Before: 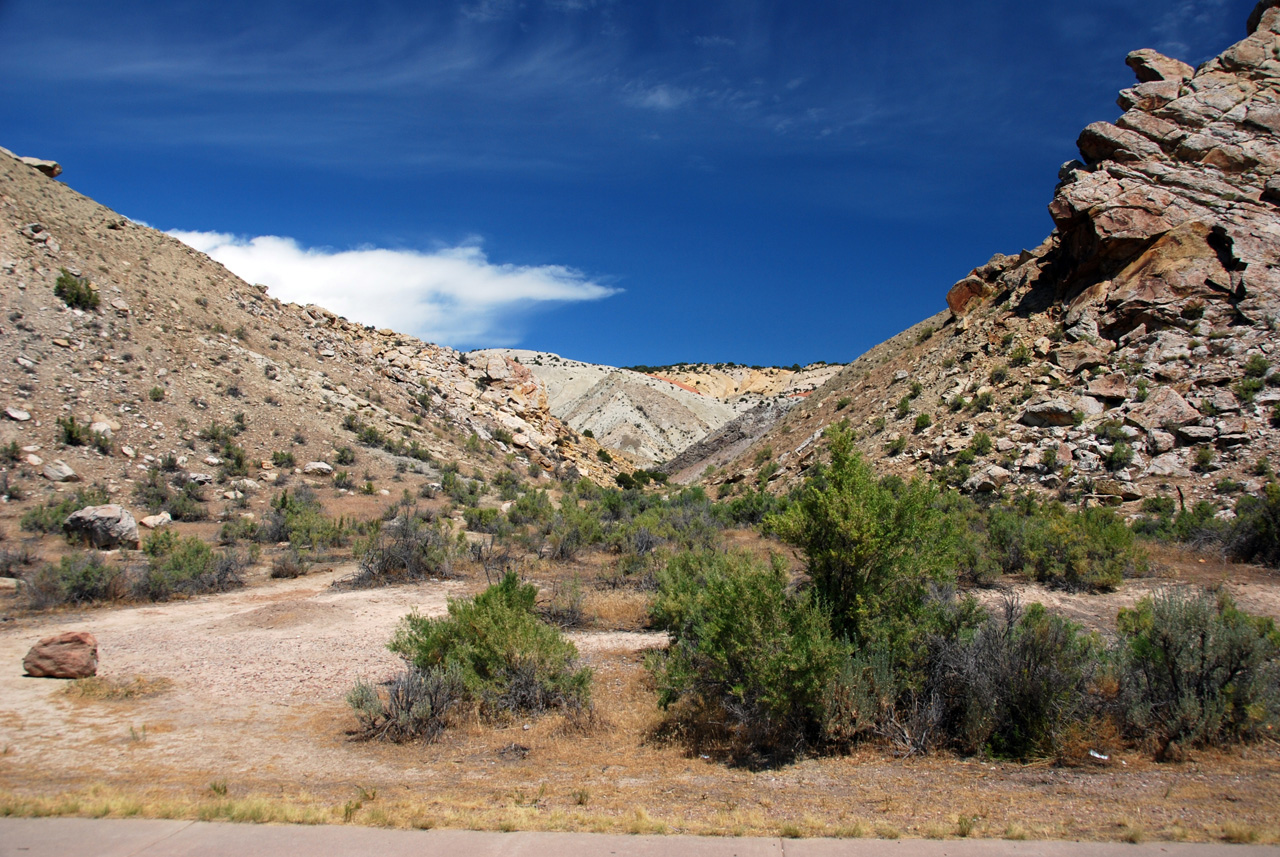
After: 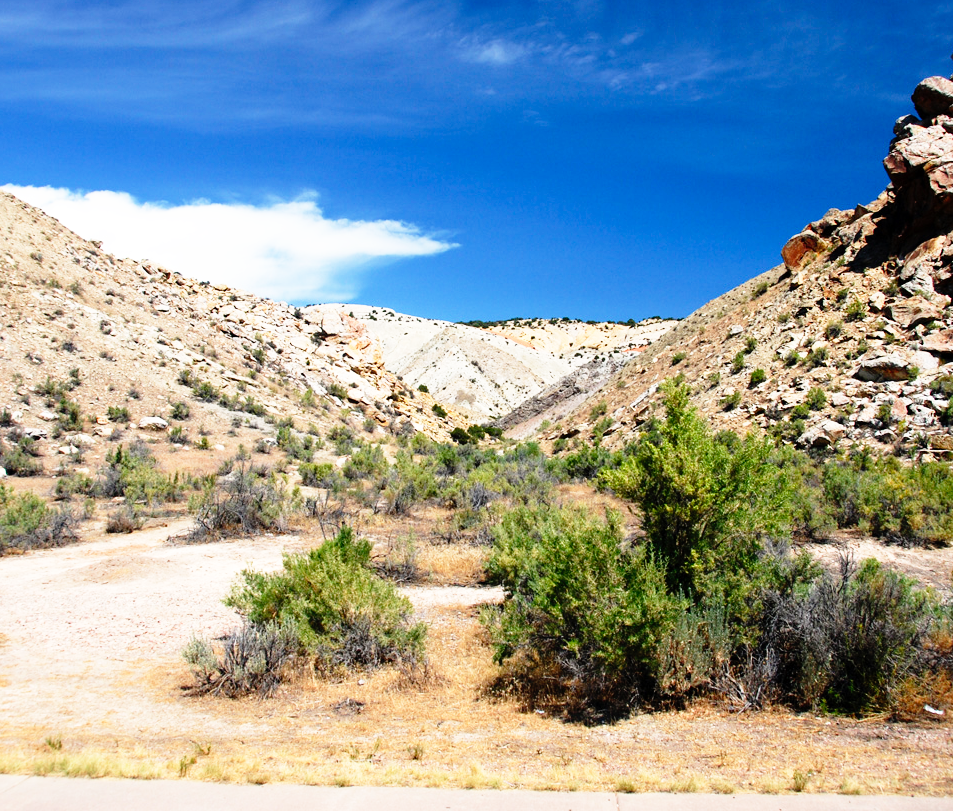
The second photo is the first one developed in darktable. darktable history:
crop and rotate: left 12.94%, top 5.274%, right 12.545%
base curve: curves: ch0 [(0, 0) (0.012, 0.01) (0.073, 0.168) (0.31, 0.711) (0.645, 0.957) (1, 1)], preserve colors none
